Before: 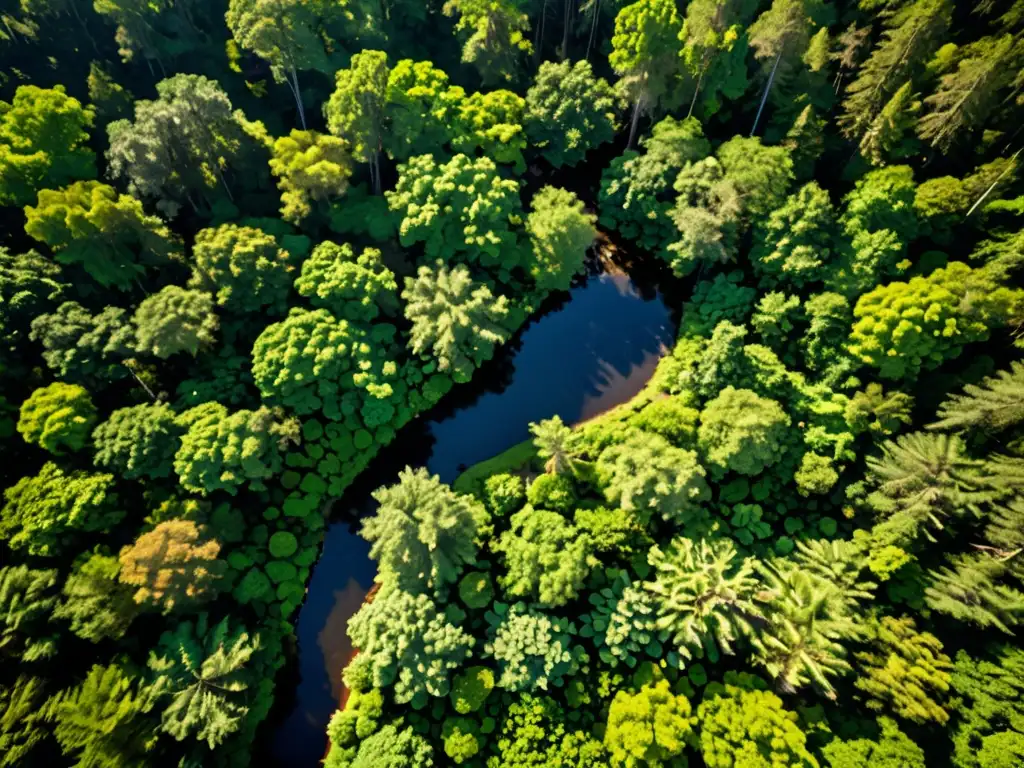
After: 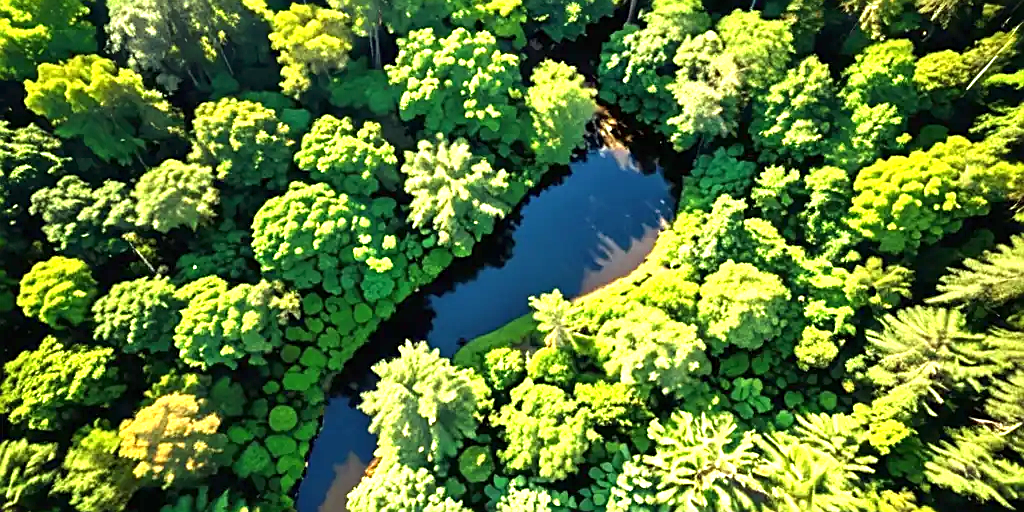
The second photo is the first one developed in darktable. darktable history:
crop: top 16.476%, bottom 16.743%
exposure: black level correction 0, exposure 1.386 EV, compensate exposure bias true, compensate highlight preservation false
color correction: highlights a* -4.76, highlights b* 5.05, saturation 0.941
sharpen: on, module defaults
